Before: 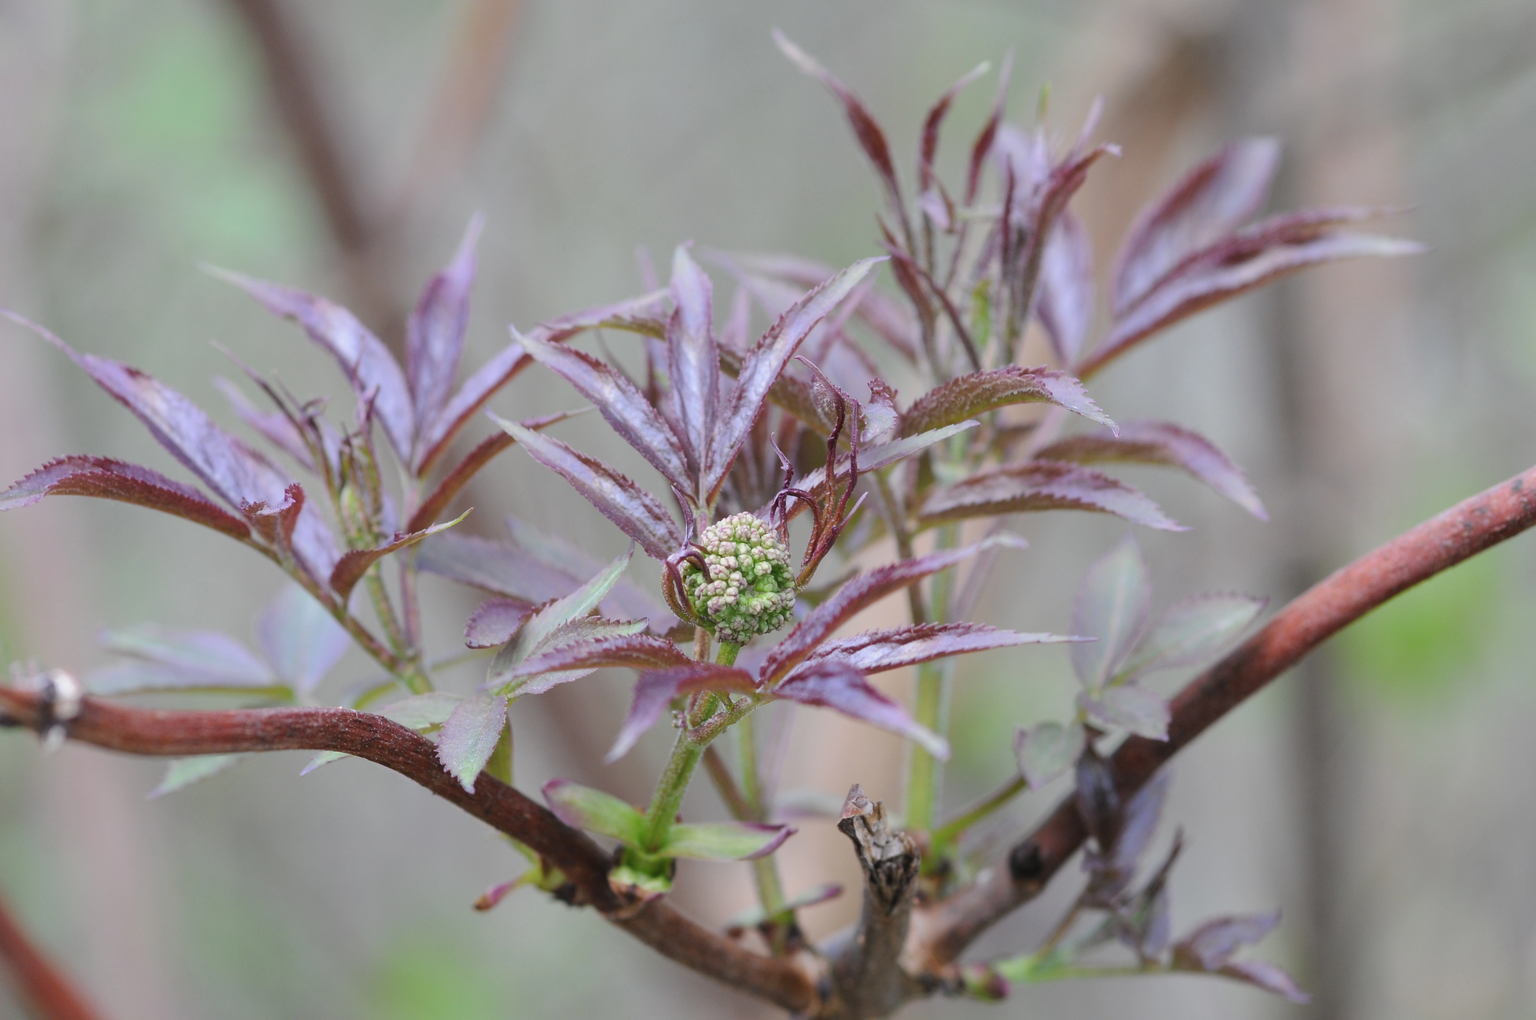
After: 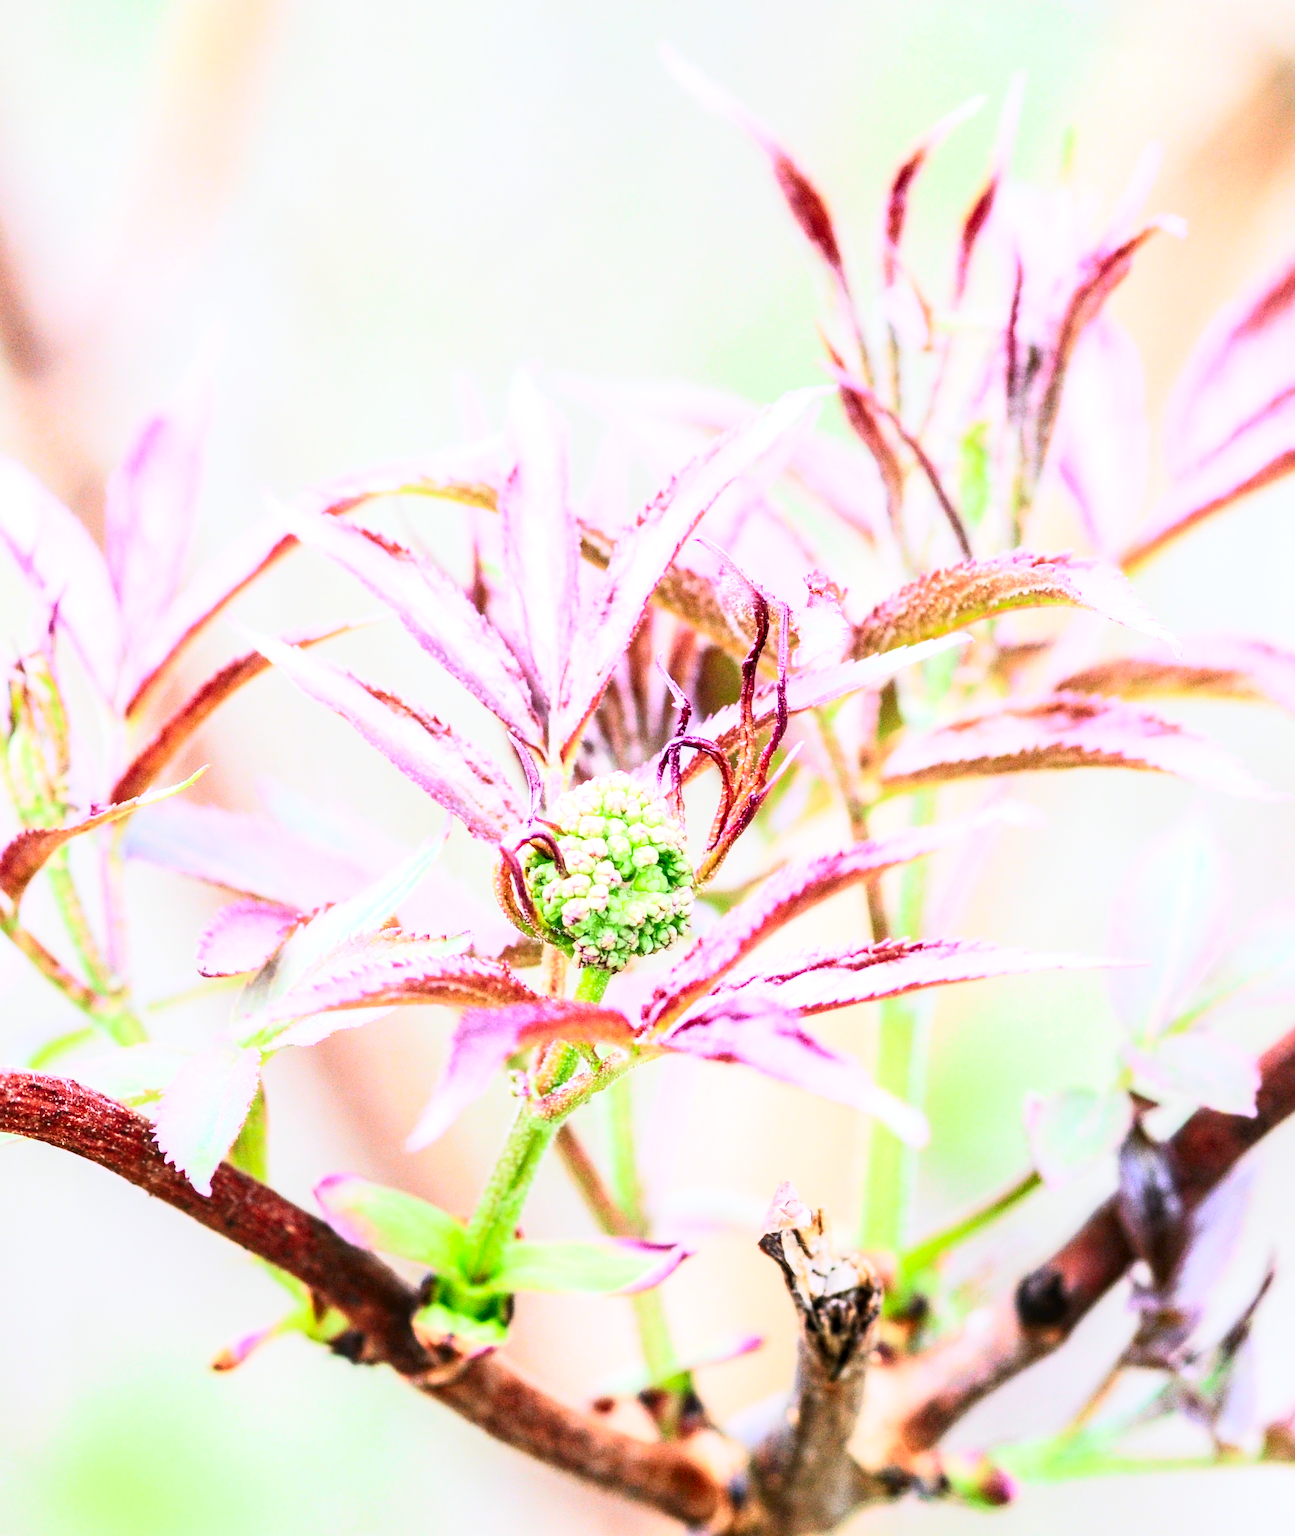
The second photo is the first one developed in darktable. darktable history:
crop: left 21.793%, right 22.167%, bottom 0%
local contrast: detail 130%
contrast brightness saturation: contrast 0.203, brightness 0.16, saturation 0.223
base curve: curves: ch0 [(0, 0) (0.007, 0.004) (0.027, 0.03) (0.046, 0.07) (0.207, 0.54) (0.442, 0.872) (0.673, 0.972) (1, 1)], preserve colors none
tone curve: curves: ch0 [(0, 0.013) (0.054, 0.018) (0.205, 0.191) (0.289, 0.292) (0.39, 0.424) (0.493, 0.551) (0.647, 0.752) (0.796, 0.887) (1, 0.998)]; ch1 [(0, 0) (0.371, 0.339) (0.477, 0.452) (0.494, 0.495) (0.501, 0.501) (0.51, 0.516) (0.54, 0.557) (0.572, 0.605) (0.66, 0.701) (0.783, 0.804) (1, 1)]; ch2 [(0, 0) (0.32, 0.281) (0.403, 0.399) (0.441, 0.428) (0.47, 0.469) (0.498, 0.496) (0.524, 0.543) (0.551, 0.579) (0.633, 0.665) (0.7, 0.711) (1, 1)], color space Lab, independent channels, preserve colors none
